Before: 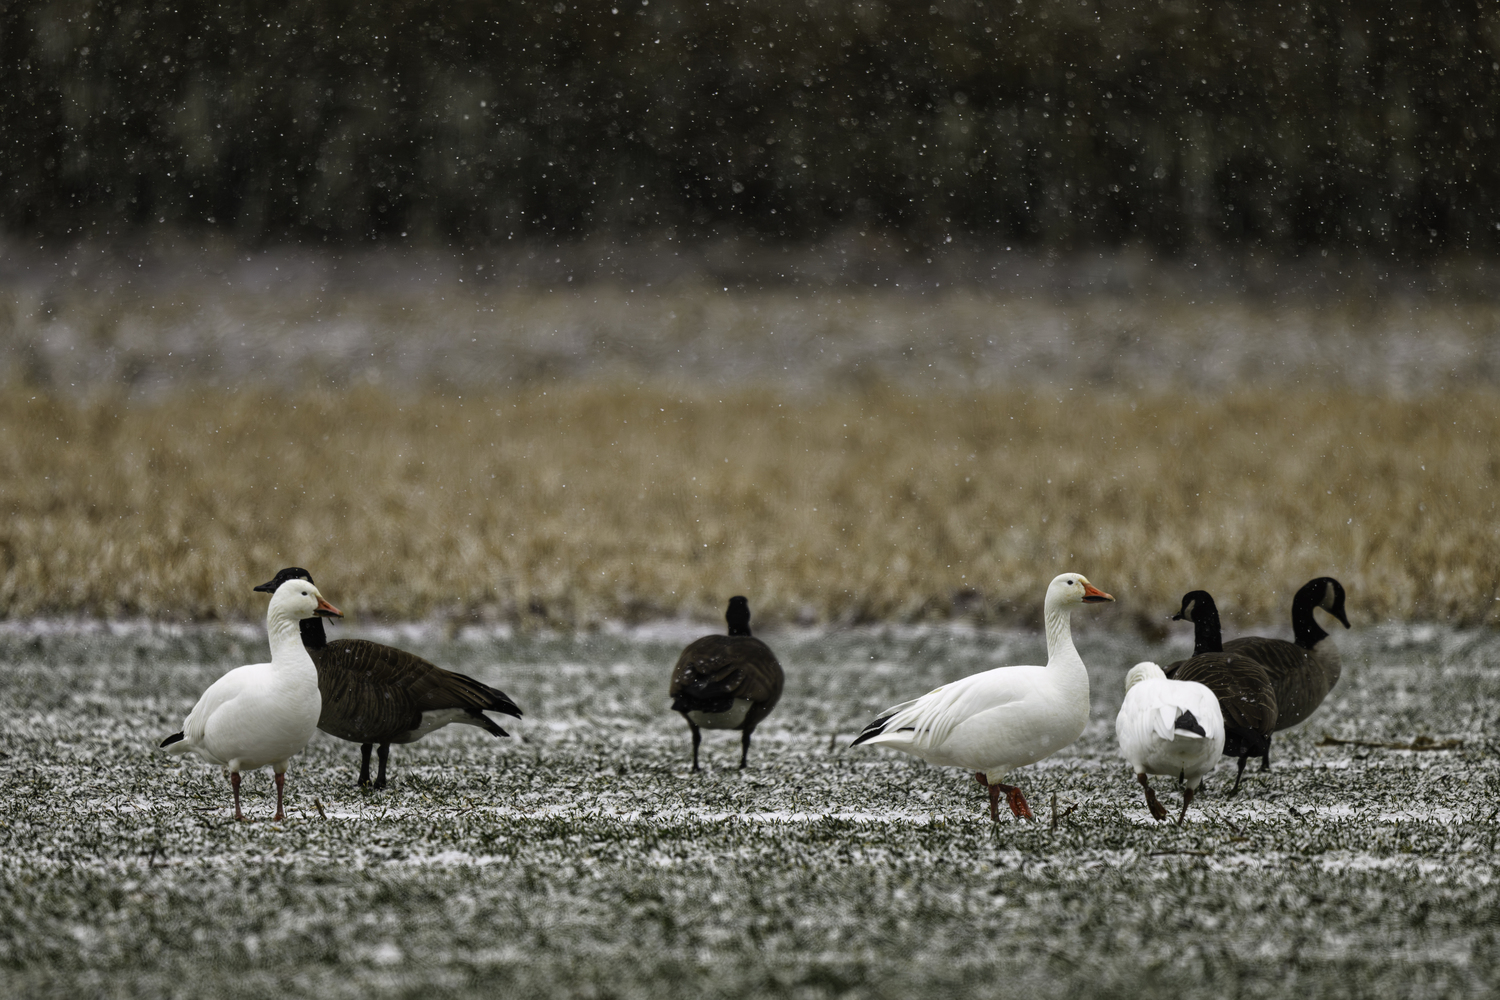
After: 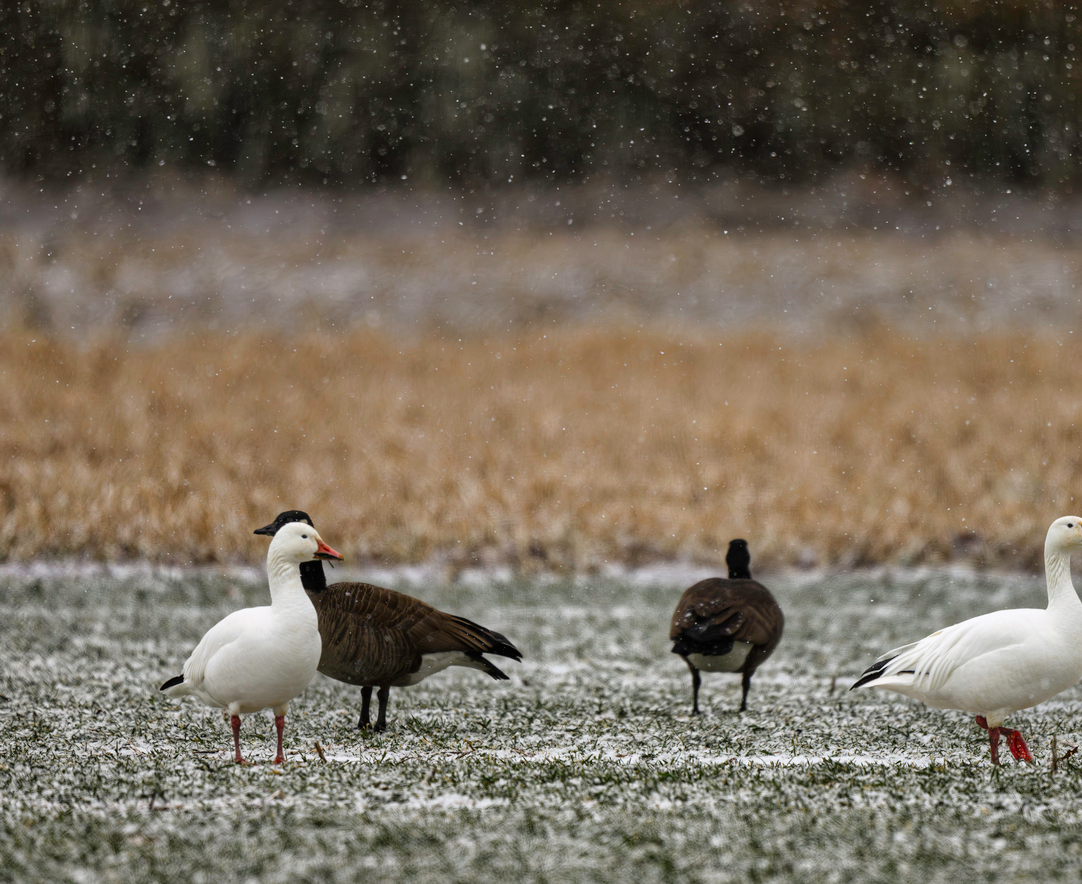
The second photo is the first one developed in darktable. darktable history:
crop: top 5.768%, right 27.842%, bottom 5.764%
